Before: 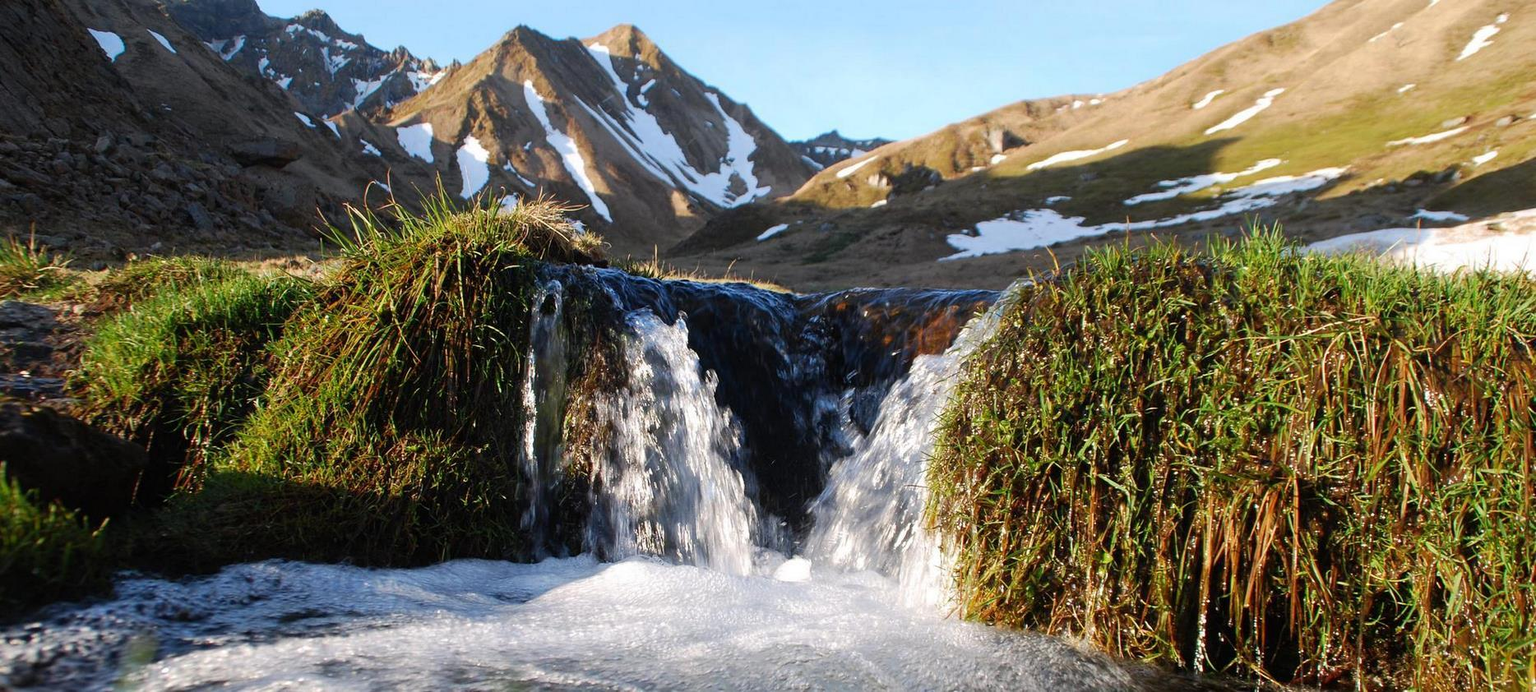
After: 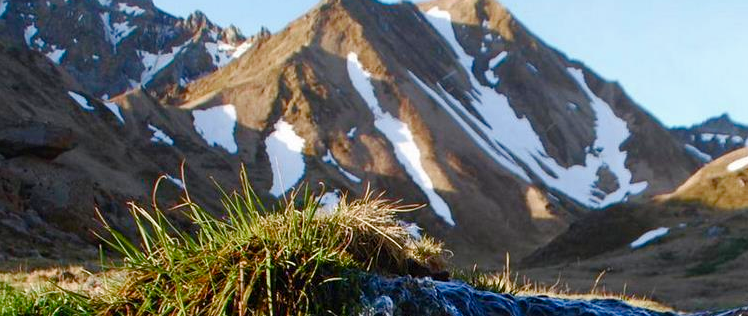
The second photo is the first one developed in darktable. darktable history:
crop: left 15.576%, top 5.42%, right 44.374%, bottom 57.043%
color balance rgb: perceptual saturation grading › global saturation 20%, perceptual saturation grading › highlights -50.291%, perceptual saturation grading › shadows 30.737%, global vibrance 20%
